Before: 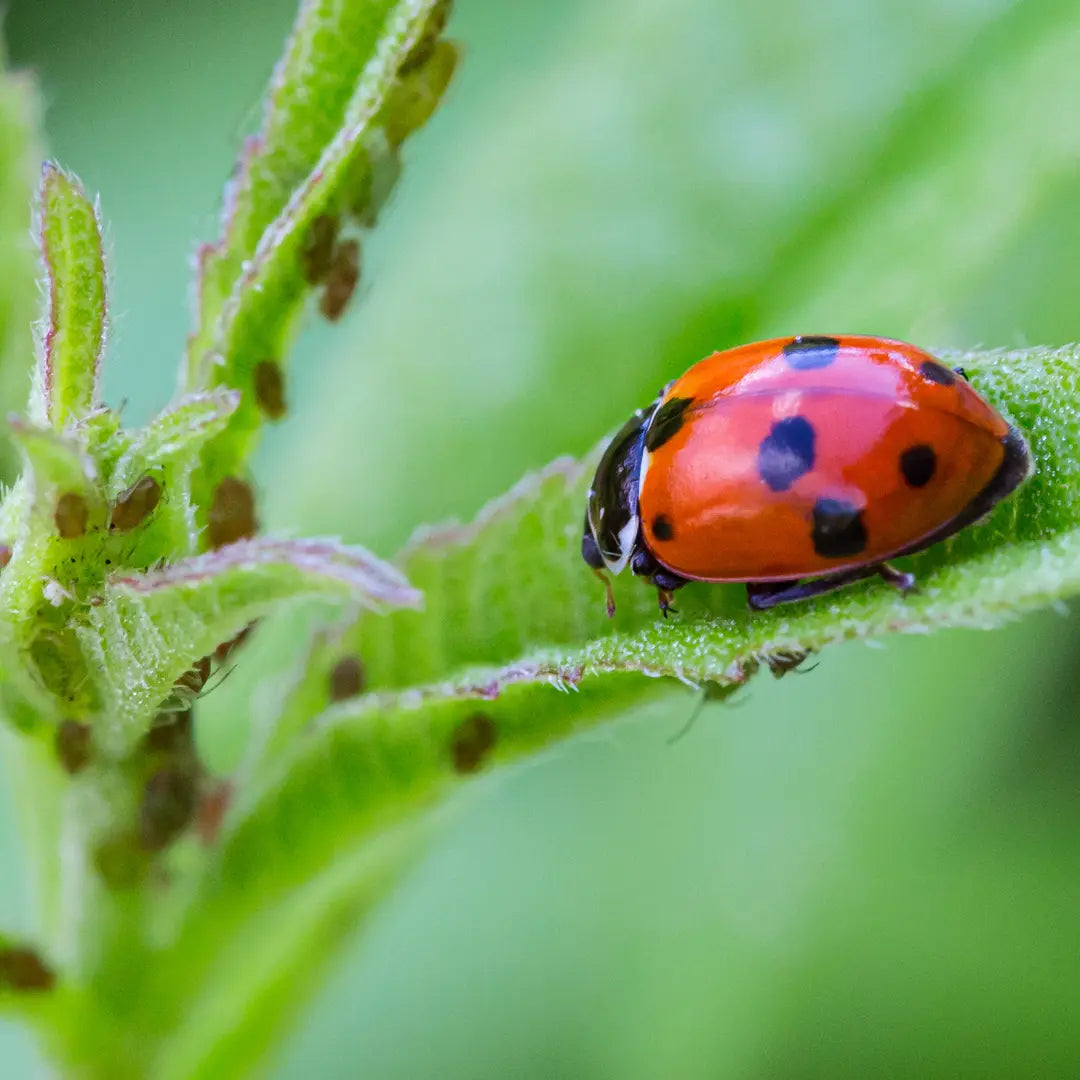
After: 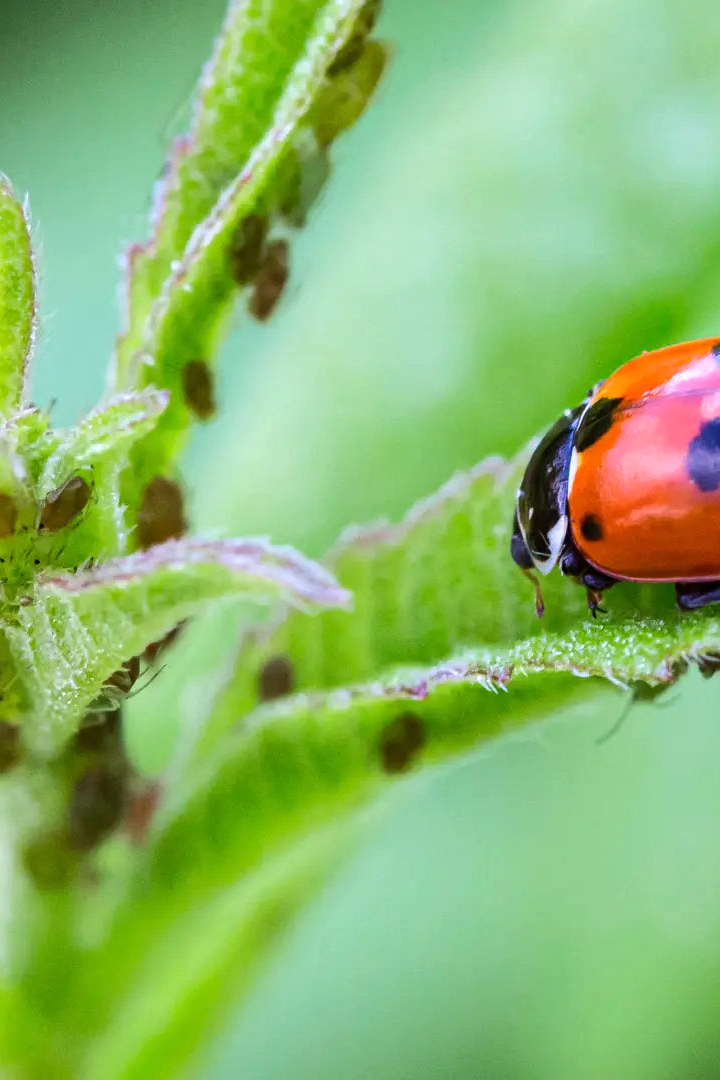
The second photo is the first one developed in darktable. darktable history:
crop and rotate: left 6.617%, right 26.717%
tone equalizer: -8 EV -0.417 EV, -7 EV -0.389 EV, -6 EV -0.333 EV, -5 EV -0.222 EV, -3 EV 0.222 EV, -2 EV 0.333 EV, -1 EV 0.389 EV, +0 EV 0.417 EV, edges refinement/feathering 500, mask exposure compensation -1.57 EV, preserve details no
